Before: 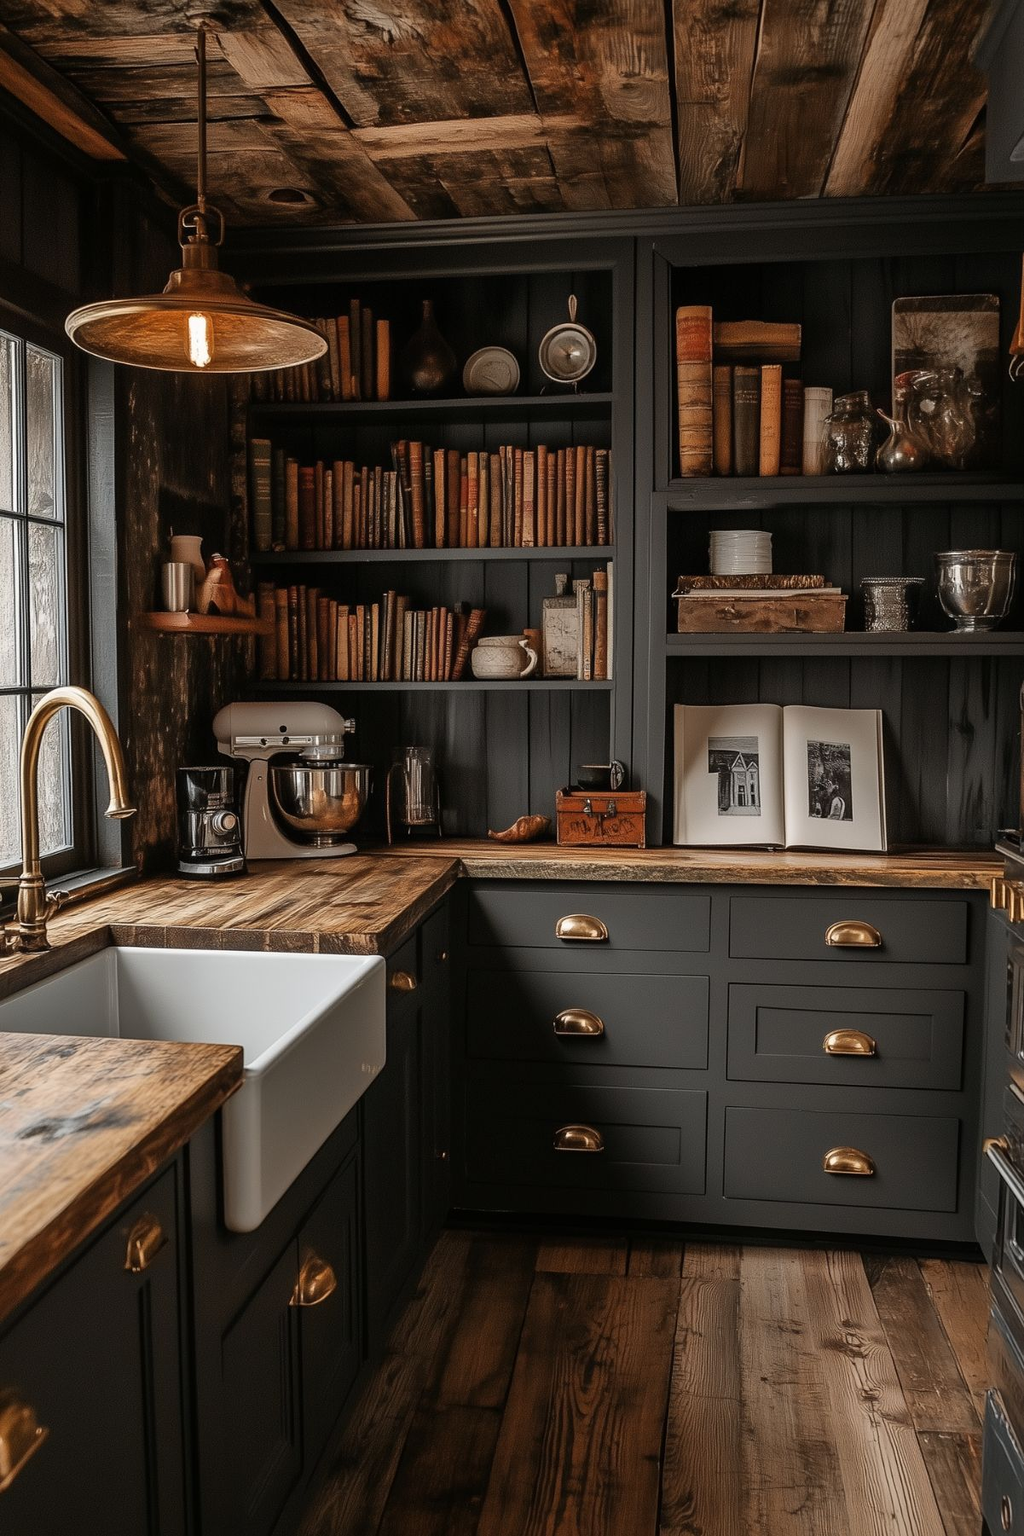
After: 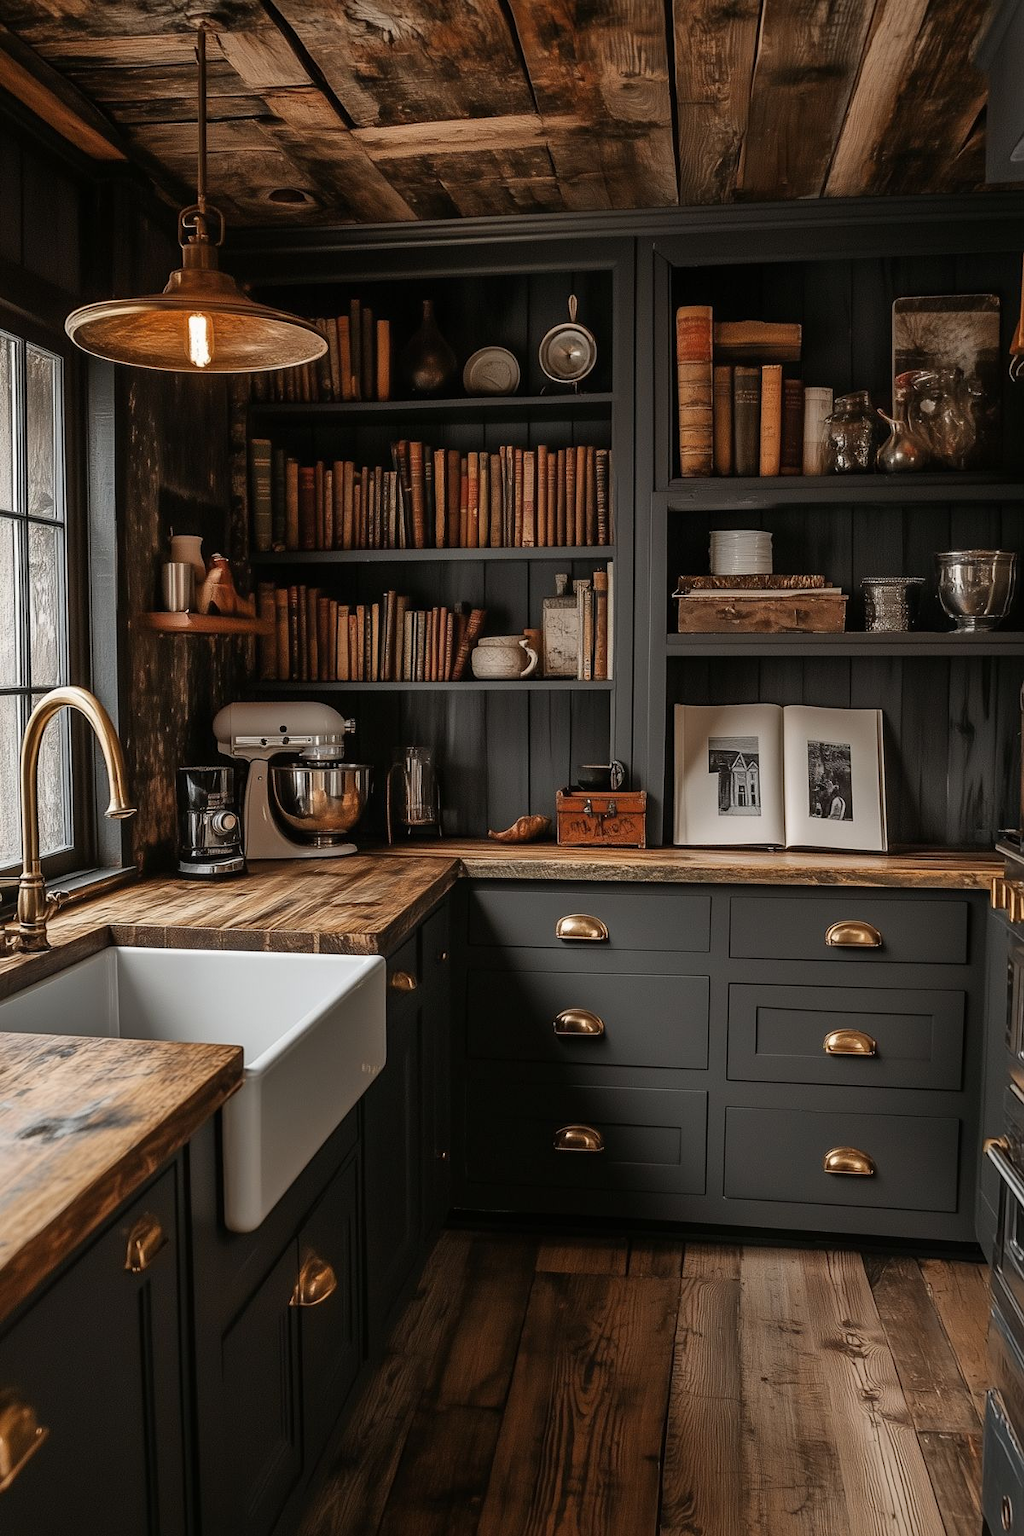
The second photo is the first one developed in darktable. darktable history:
tone equalizer: mask exposure compensation -0.512 EV
